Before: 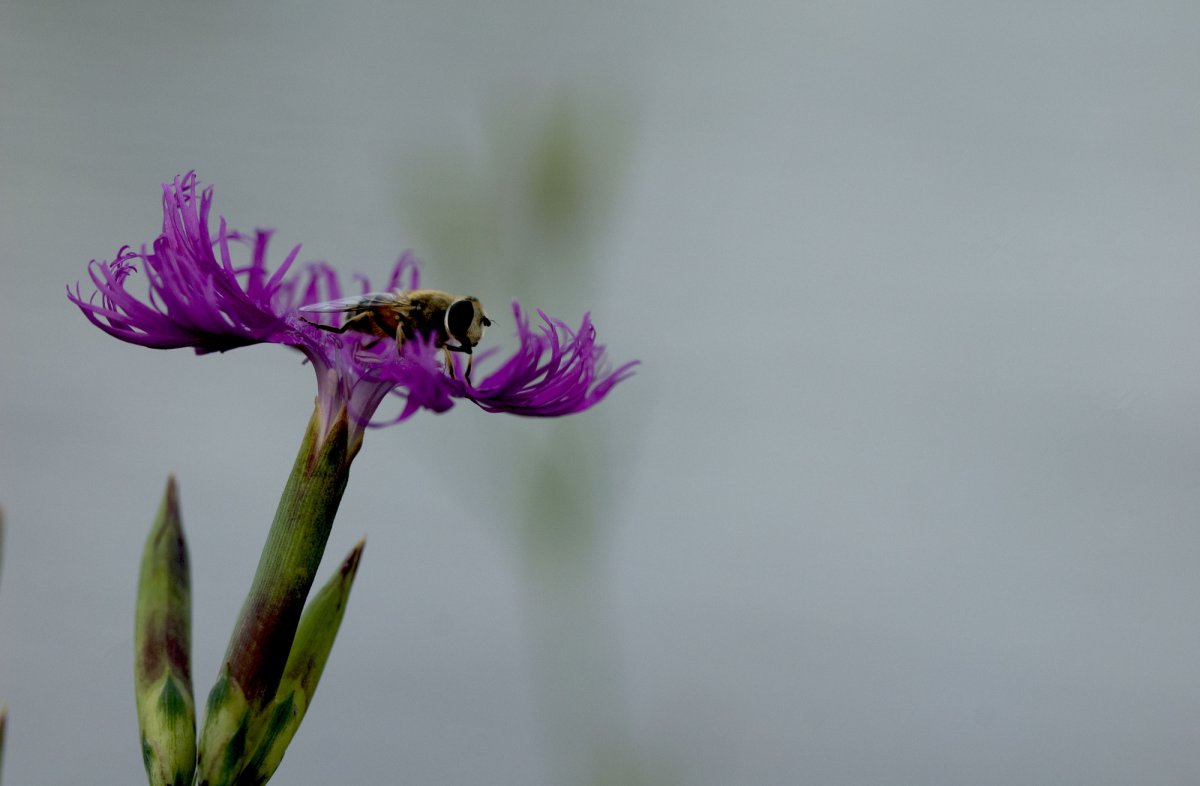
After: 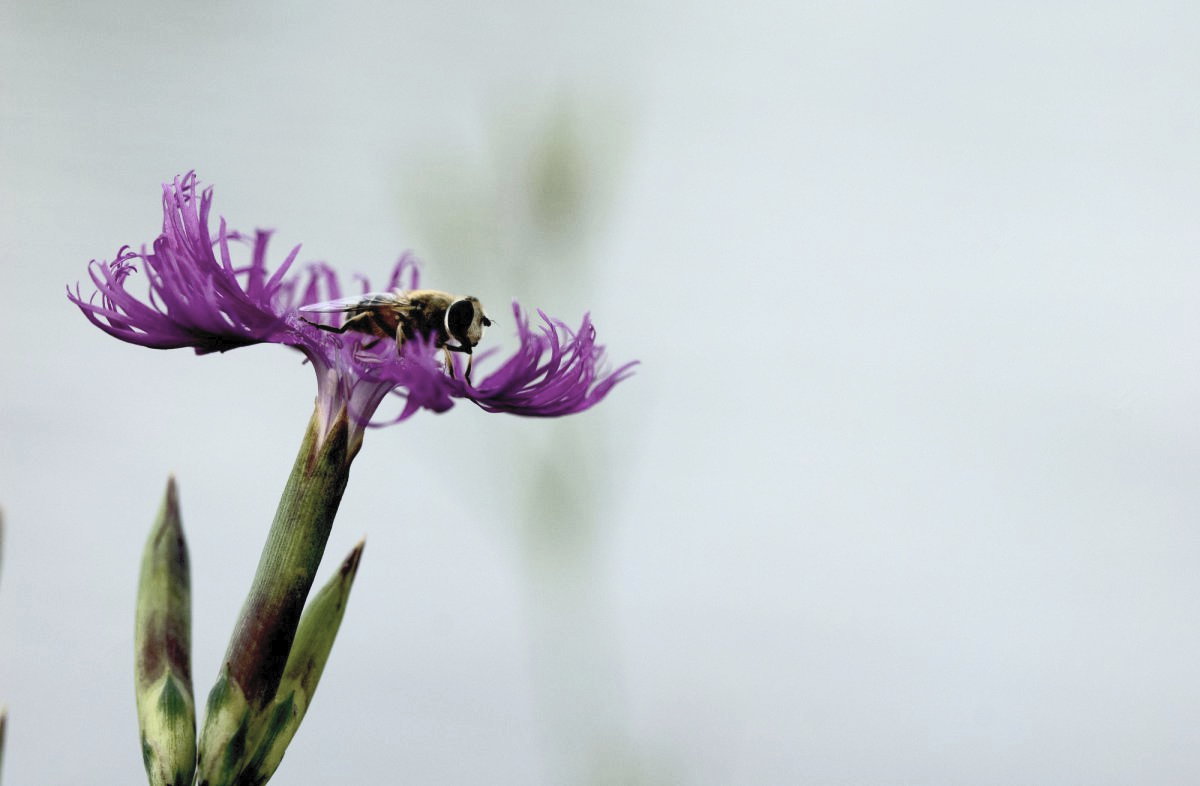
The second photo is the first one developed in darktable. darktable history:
contrast brightness saturation: contrast 0.428, brightness 0.563, saturation -0.181
